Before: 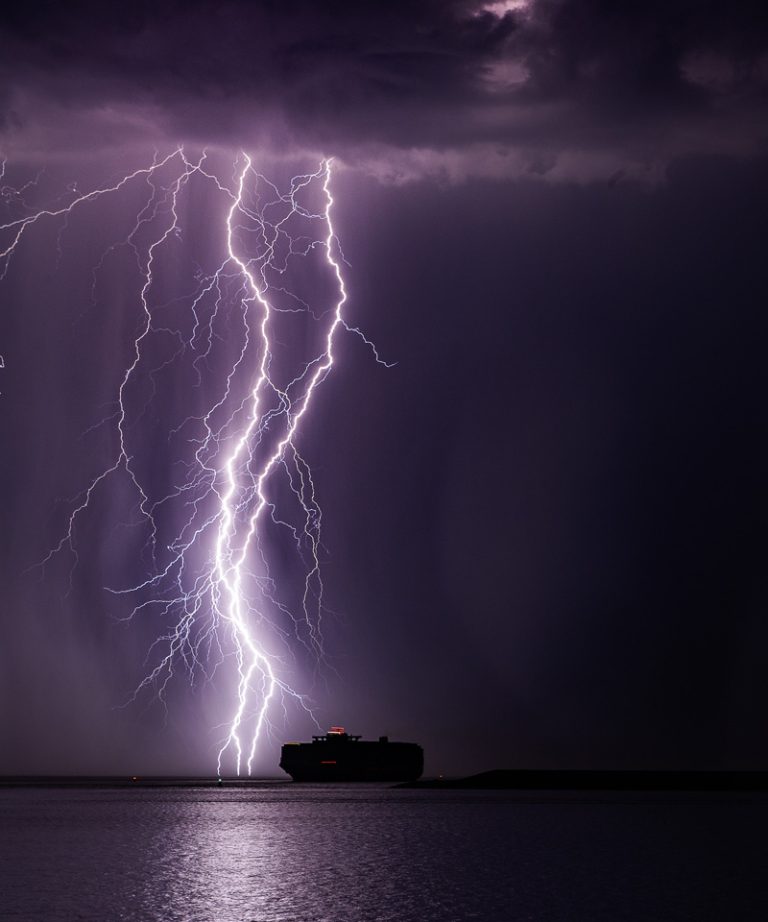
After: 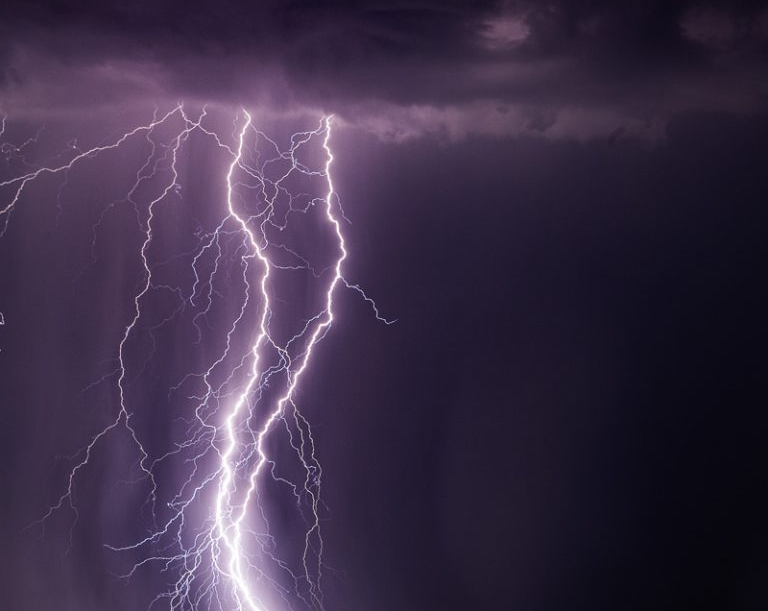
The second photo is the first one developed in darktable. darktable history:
crop and rotate: top 4.717%, bottom 28.998%
